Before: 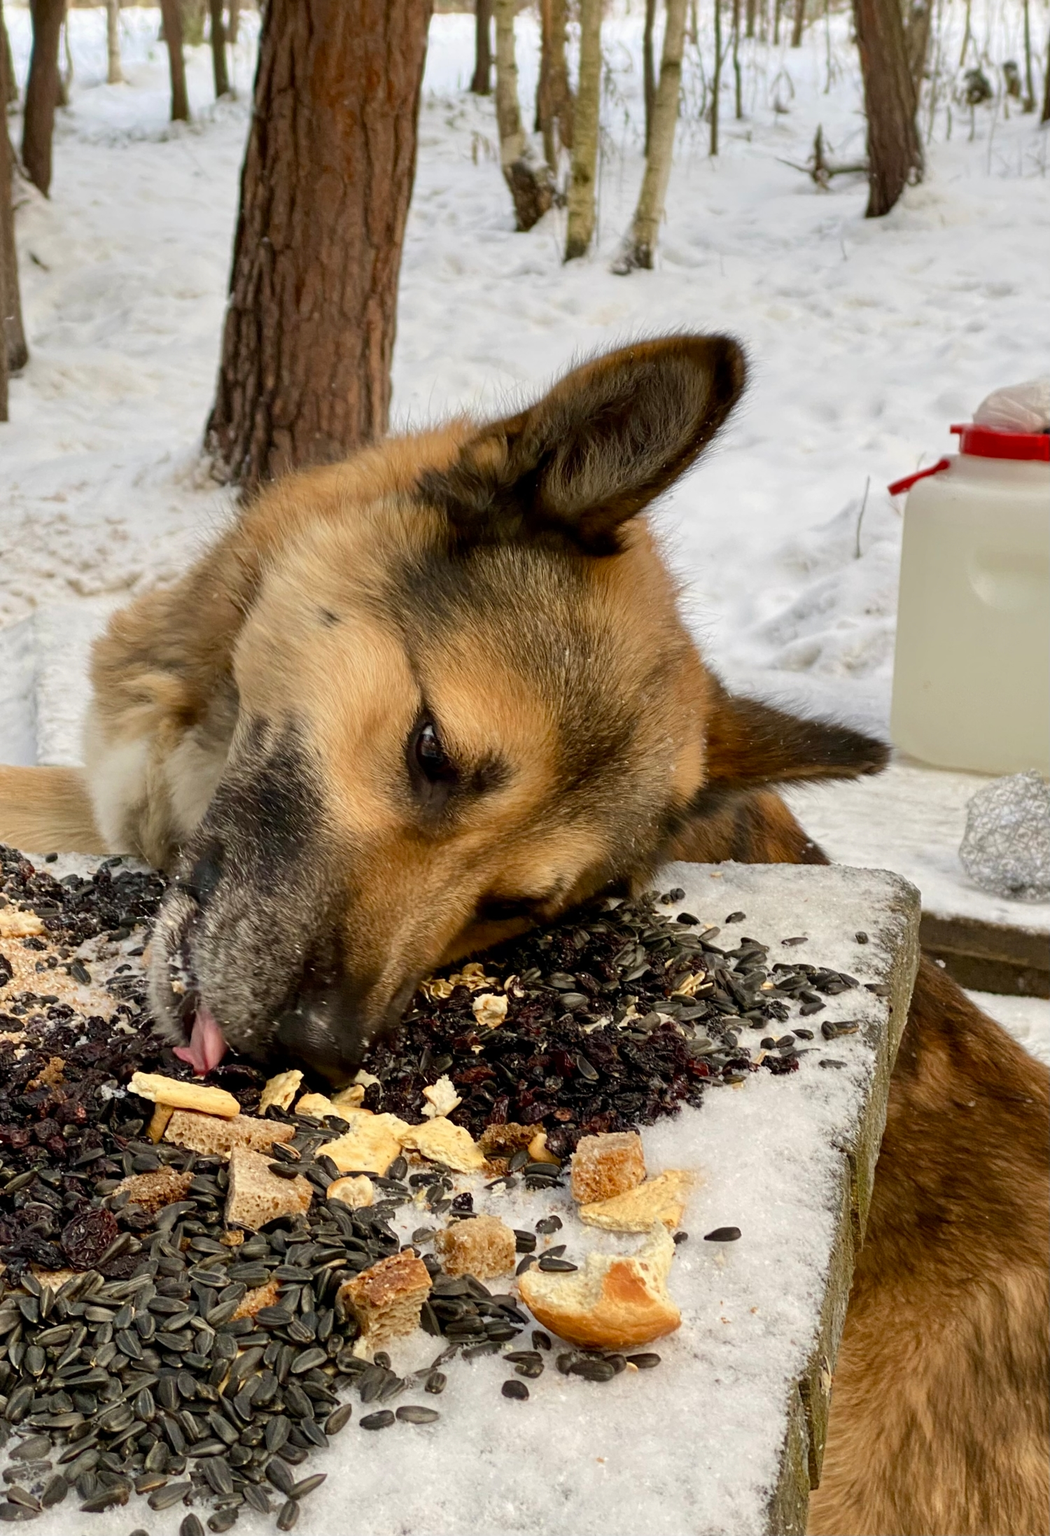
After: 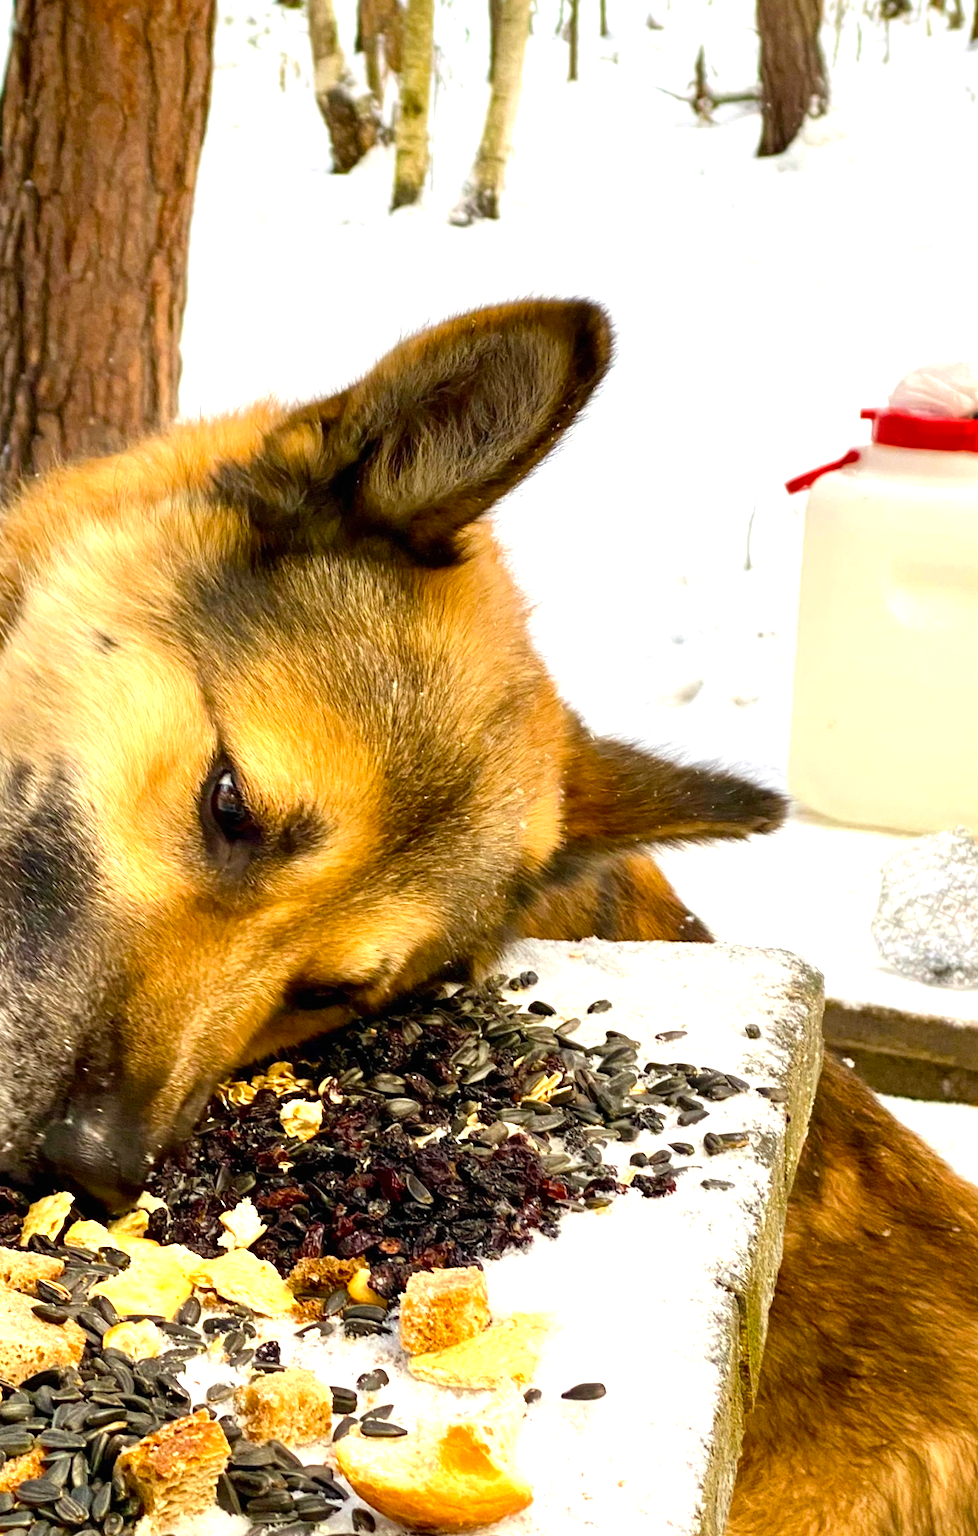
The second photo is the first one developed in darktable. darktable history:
exposure: black level correction 0, exposure 1.2 EV, compensate highlight preservation false
crop: left 23.095%, top 5.827%, bottom 11.854%
color balance rgb: perceptual saturation grading › global saturation 20%, global vibrance 20%
